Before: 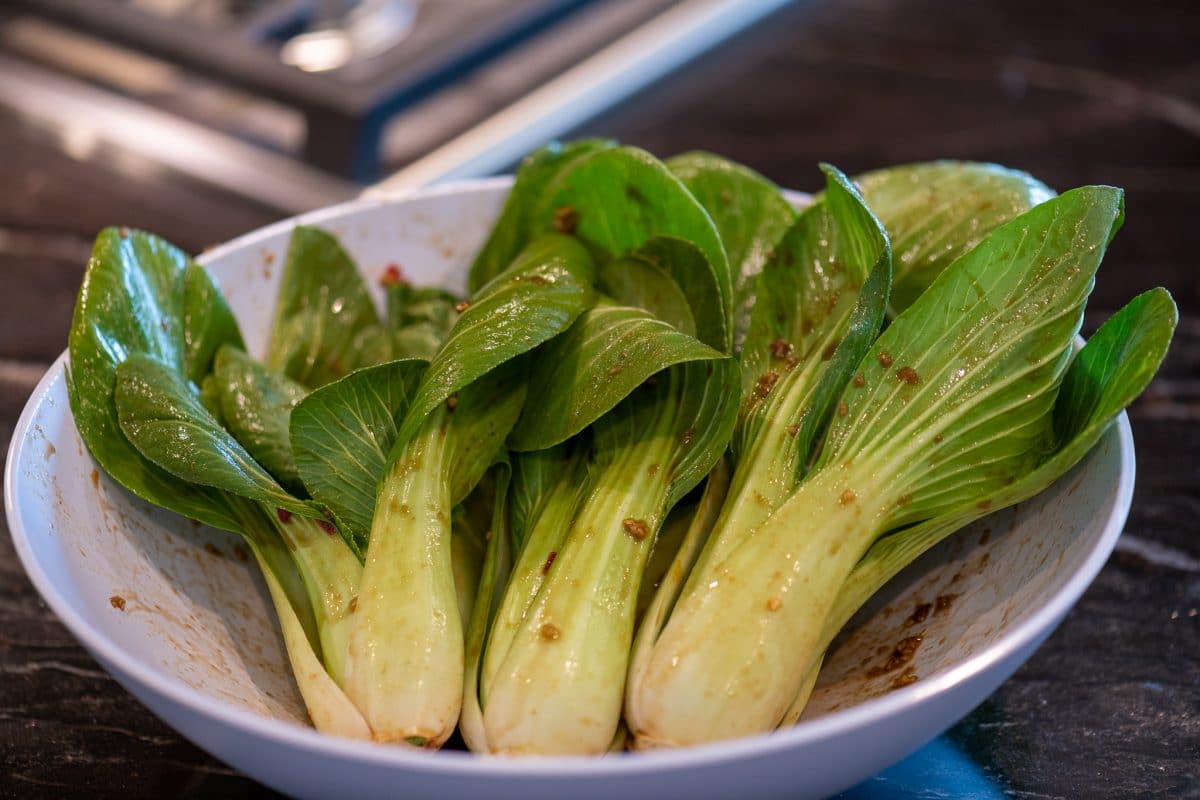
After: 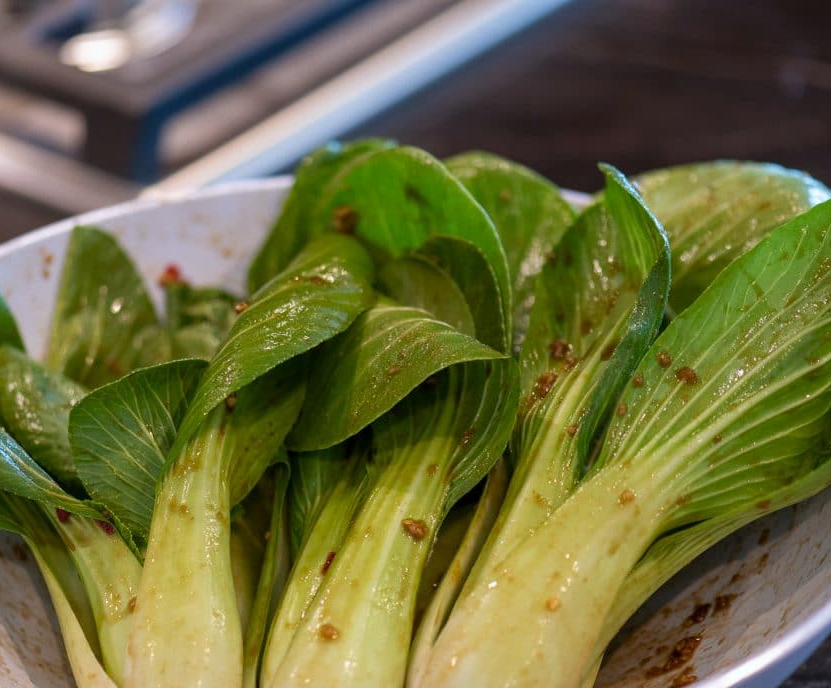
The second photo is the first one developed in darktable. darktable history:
crop: left 18.479%, right 12.2%, bottom 13.971%
white balance: red 0.982, blue 1.018
